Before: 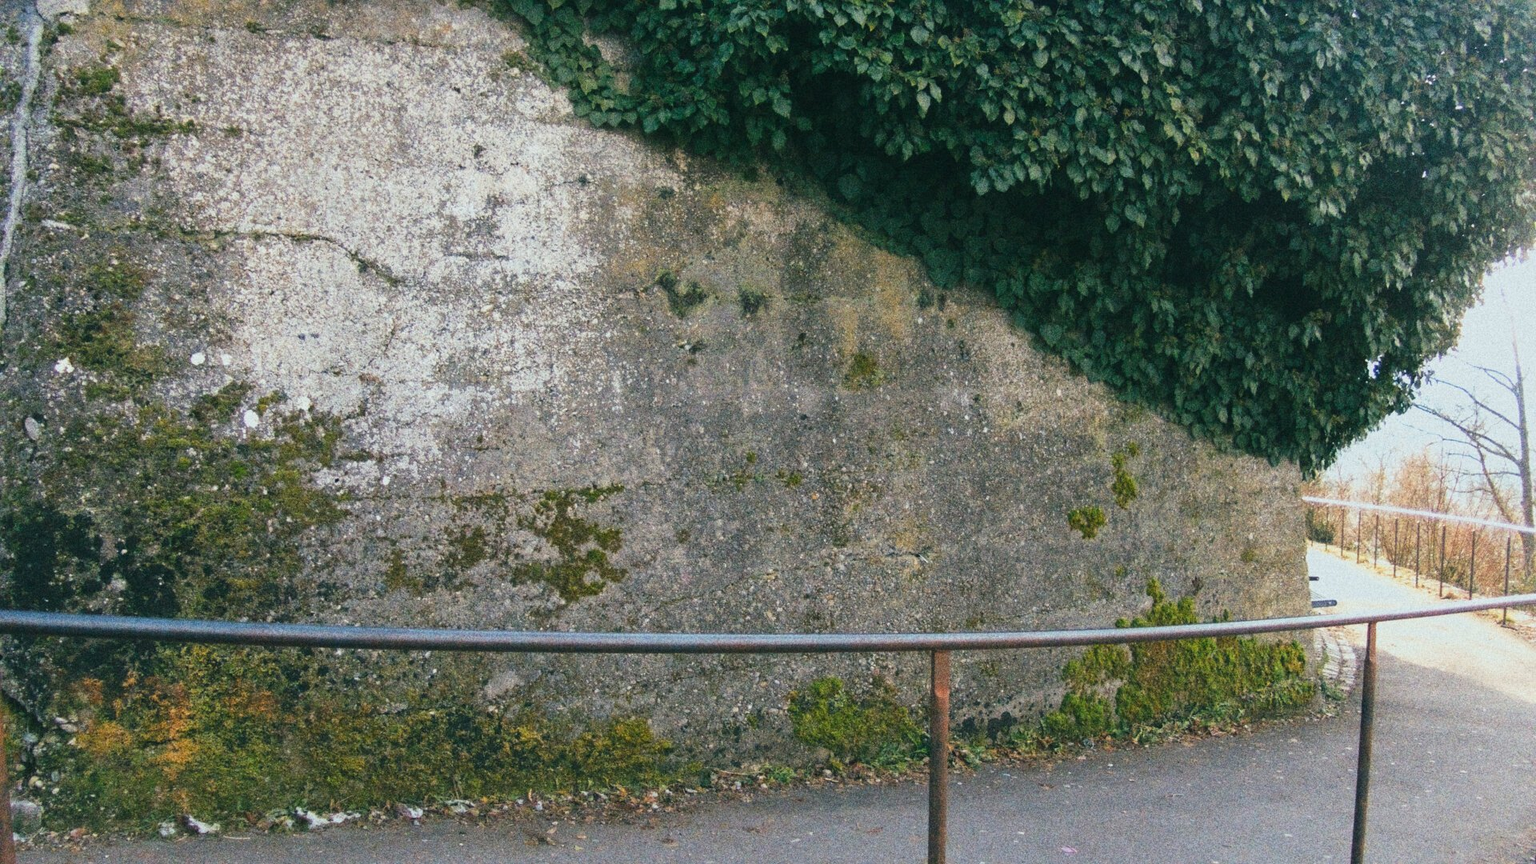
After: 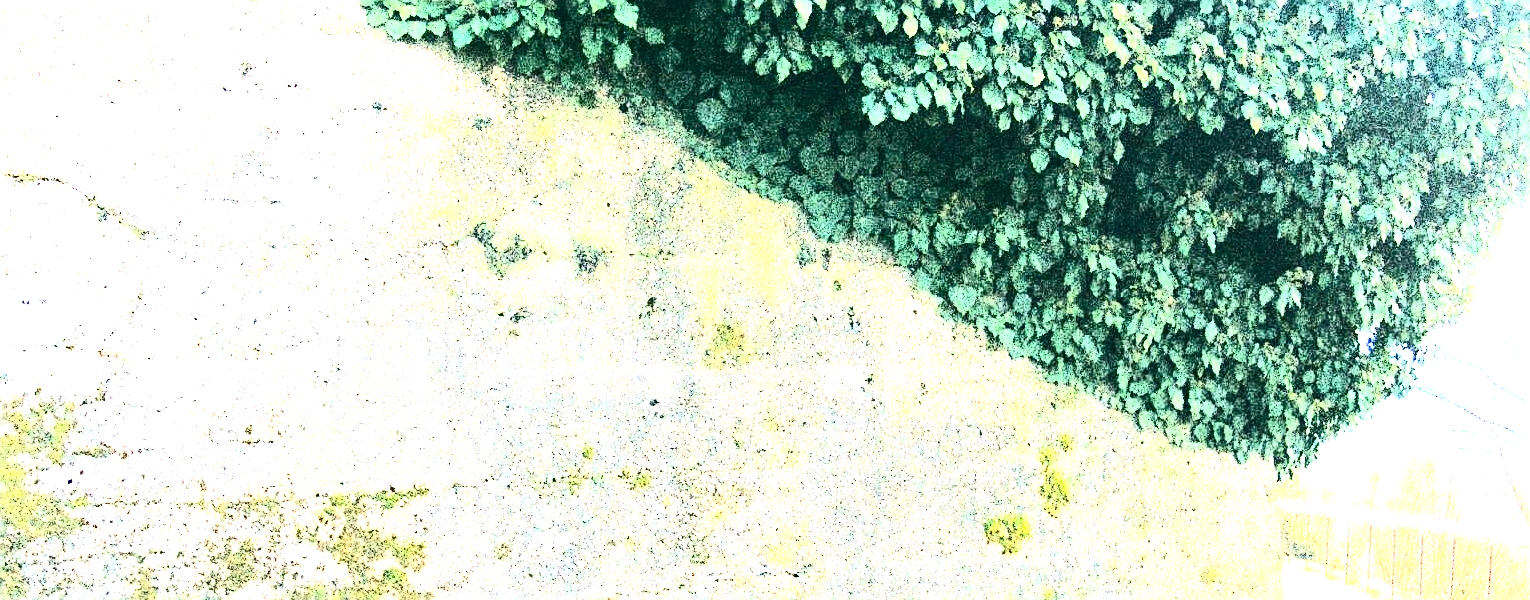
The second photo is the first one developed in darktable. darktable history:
exposure: exposure 3.033 EV, compensate highlight preservation false
sharpen: on, module defaults
crop: left 18.289%, top 11.105%, right 2%, bottom 33.324%
contrast brightness saturation: contrast 0.505, saturation -0.105
haze removal: compatibility mode true, adaptive false
